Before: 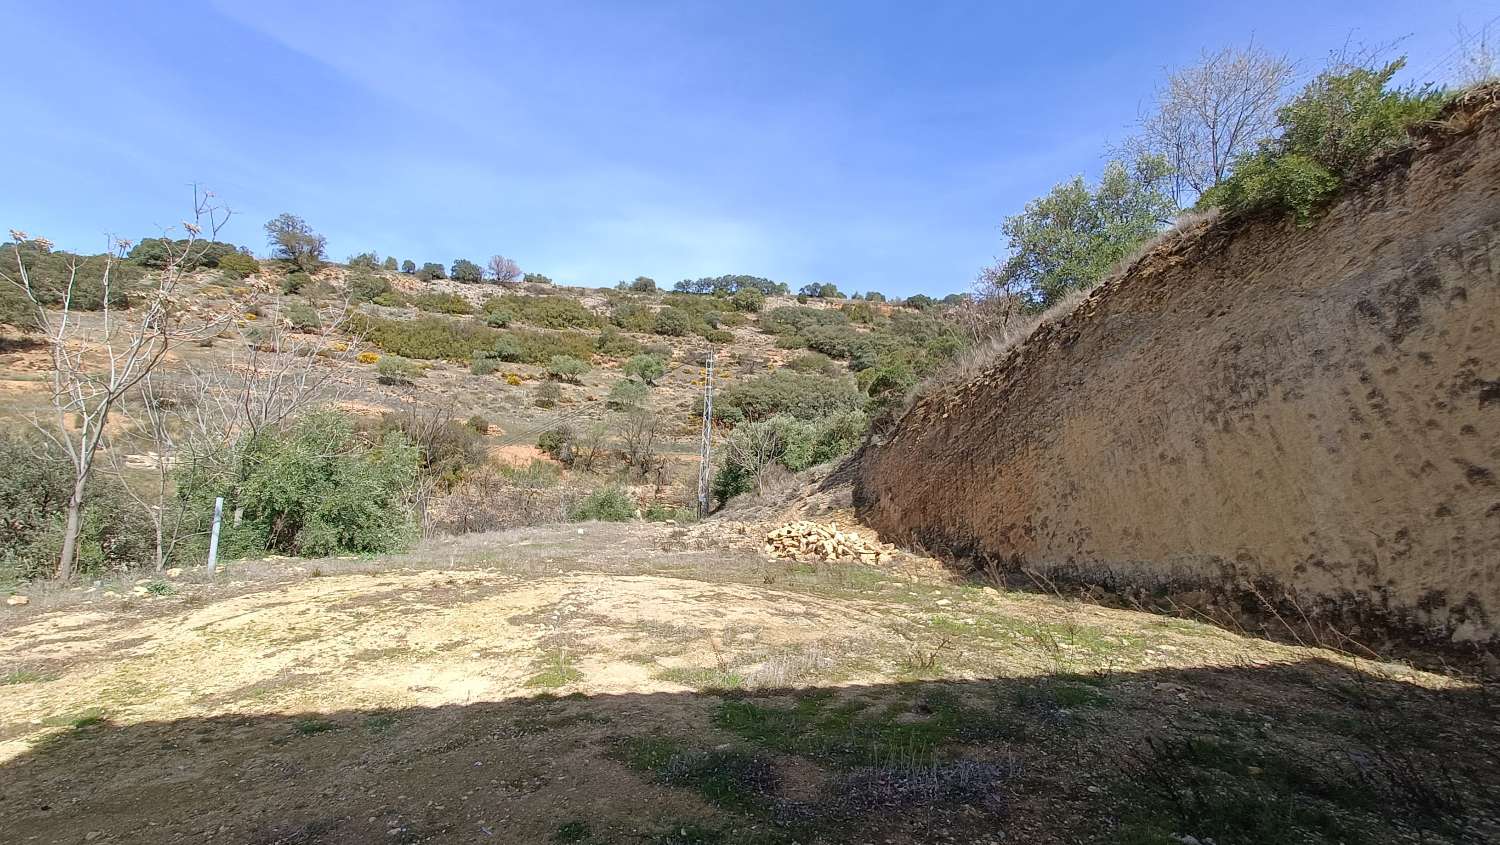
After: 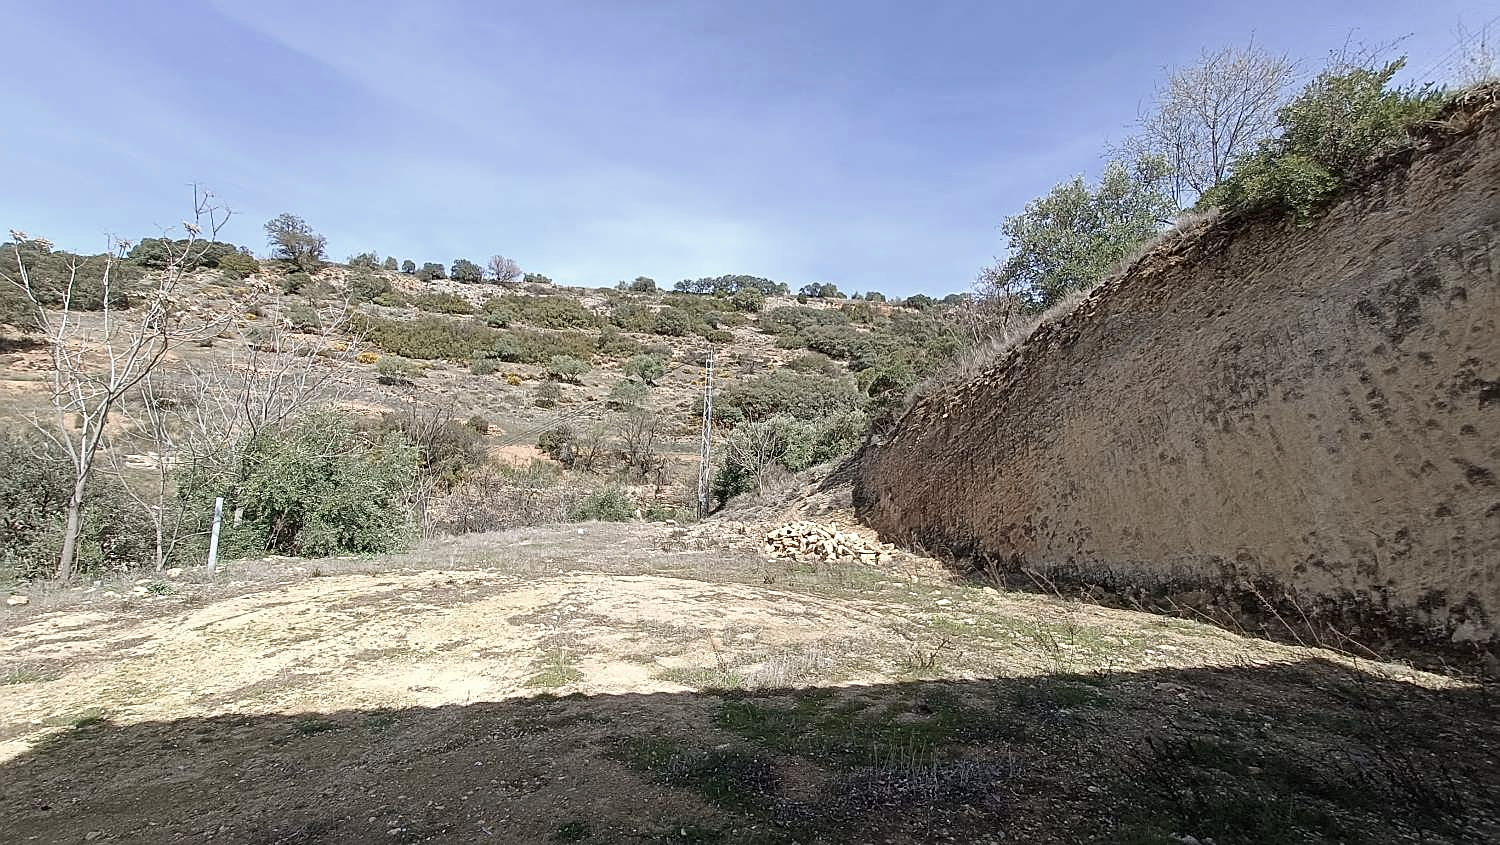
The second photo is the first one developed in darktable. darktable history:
sharpen: on, module defaults
contrast brightness saturation: contrast 0.102, saturation -0.352
tone equalizer: on, module defaults
